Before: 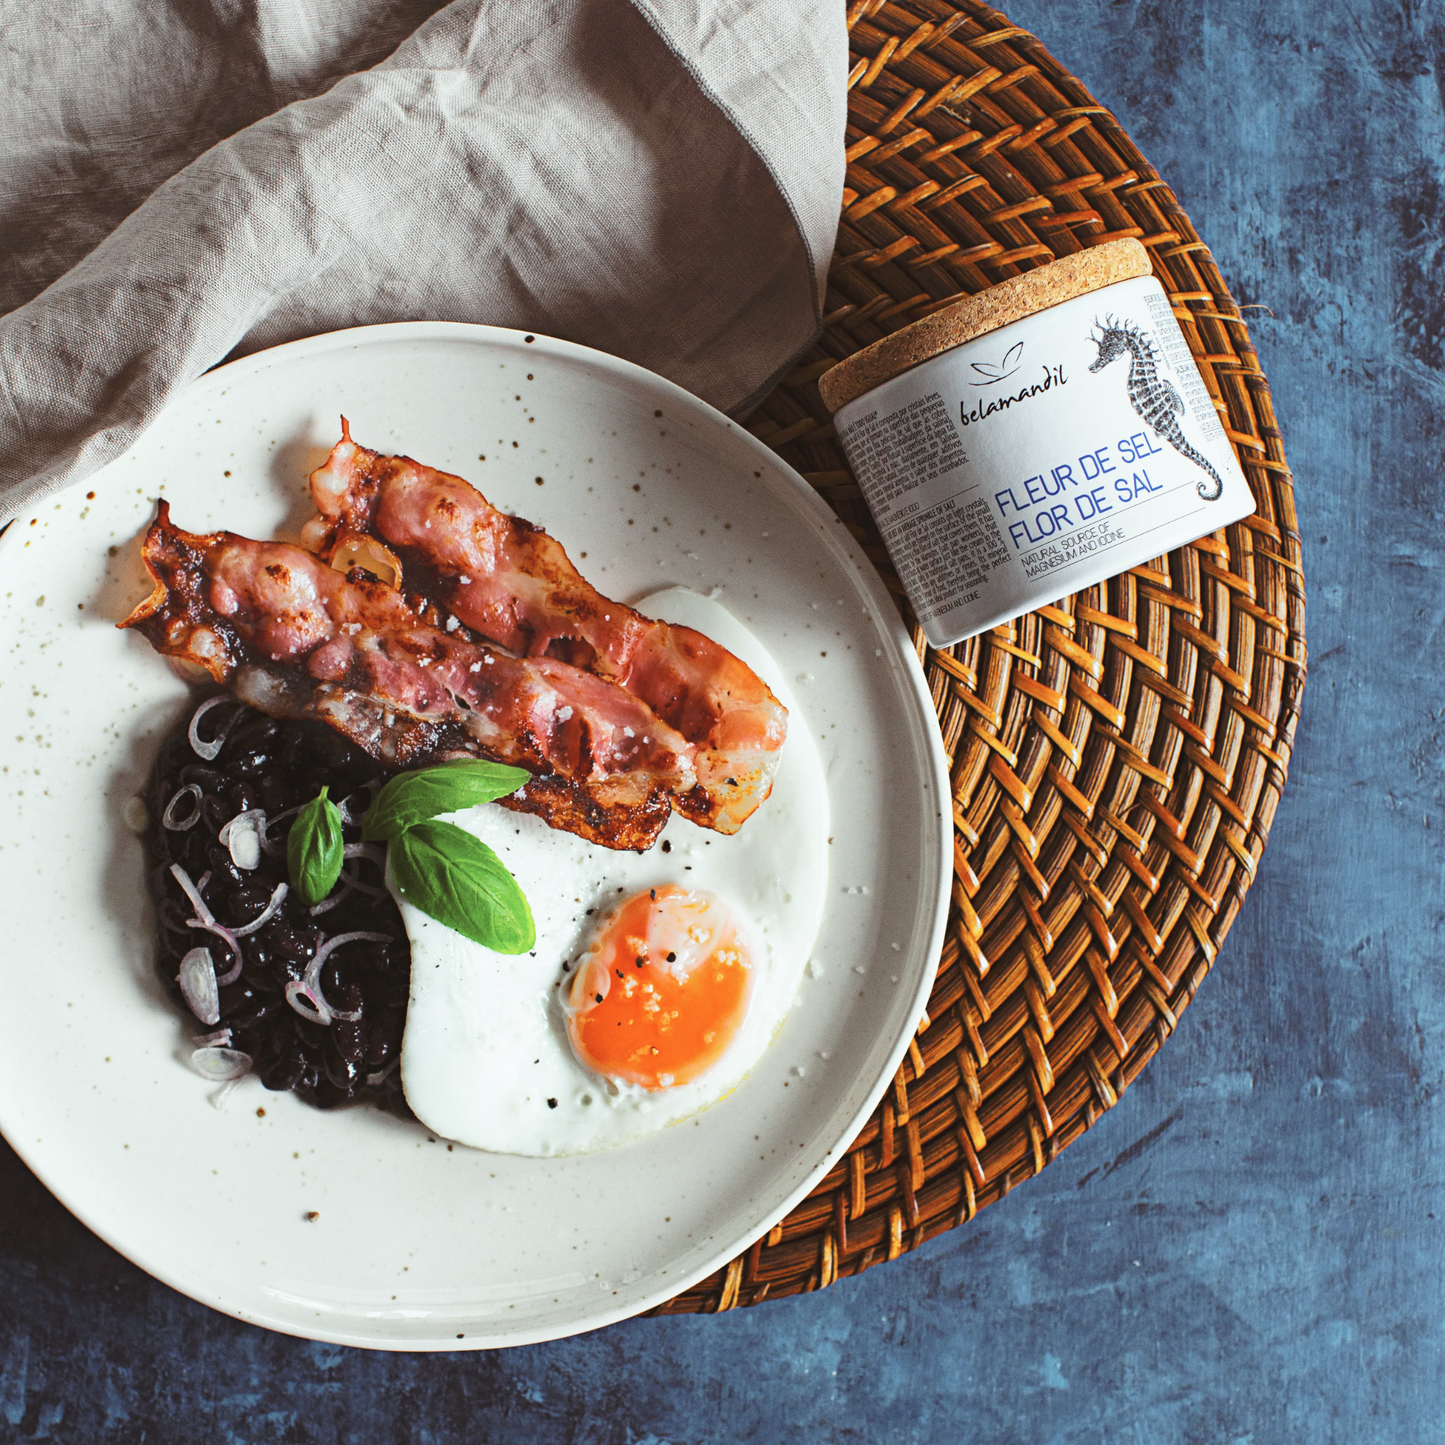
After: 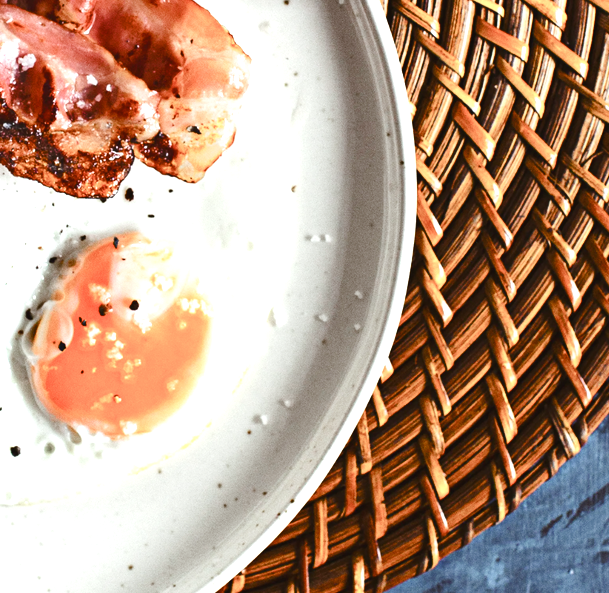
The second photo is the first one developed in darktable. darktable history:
color balance rgb: shadows lift › chroma 1%, shadows lift › hue 113°, highlights gain › chroma 0.2%, highlights gain › hue 333°, perceptual saturation grading › global saturation 20%, perceptual saturation grading › highlights -50%, perceptual saturation grading › shadows 25%, contrast -10%
crop: left 37.221%, top 45.169%, right 20.63%, bottom 13.777%
tone equalizer: -8 EV -1.08 EV, -7 EV -1.01 EV, -6 EV -0.867 EV, -5 EV -0.578 EV, -3 EV 0.578 EV, -2 EV 0.867 EV, -1 EV 1.01 EV, +0 EV 1.08 EV, edges refinement/feathering 500, mask exposure compensation -1.57 EV, preserve details no
